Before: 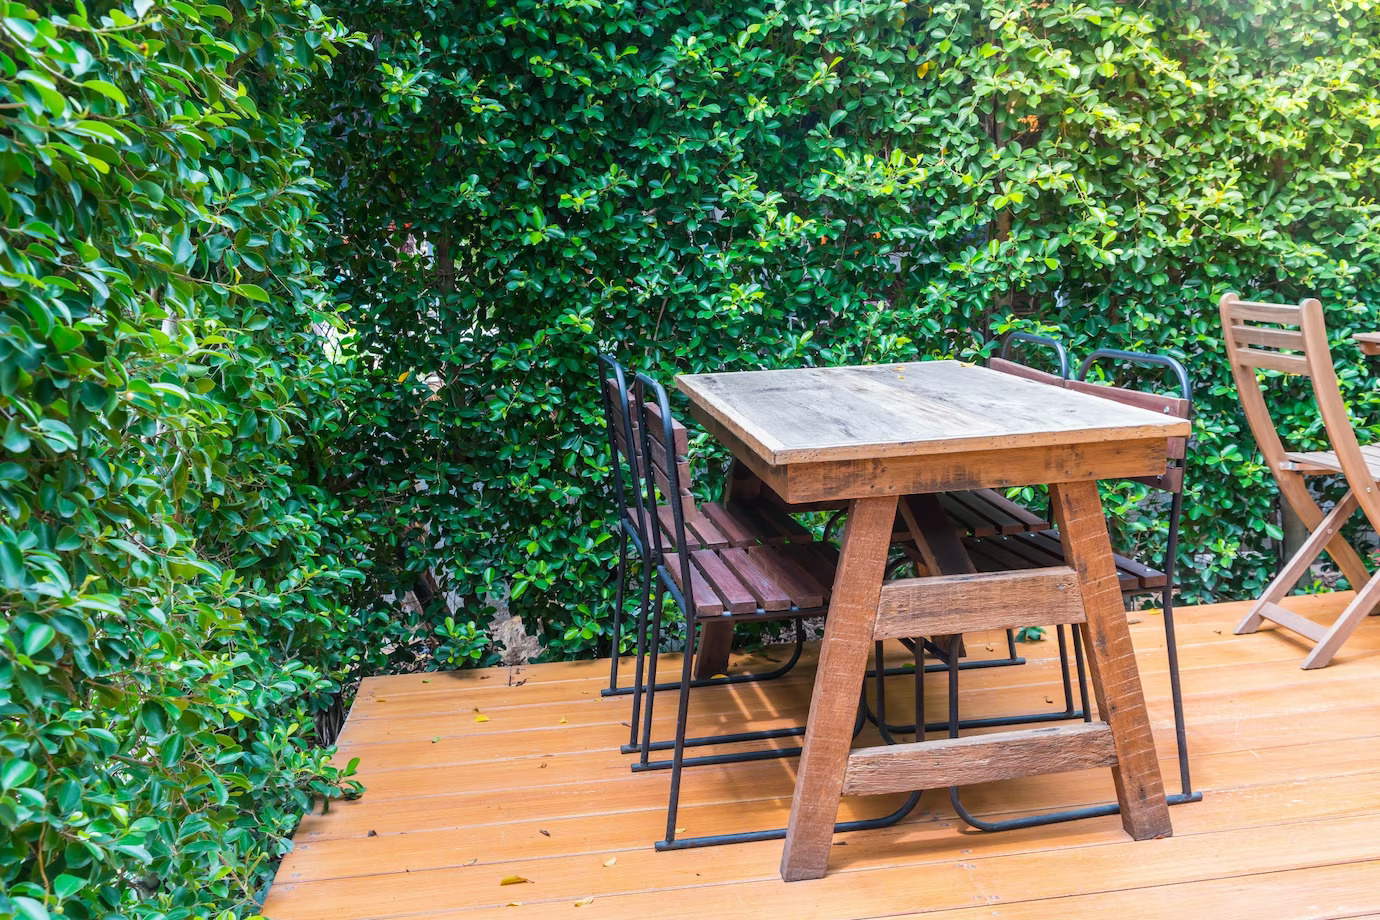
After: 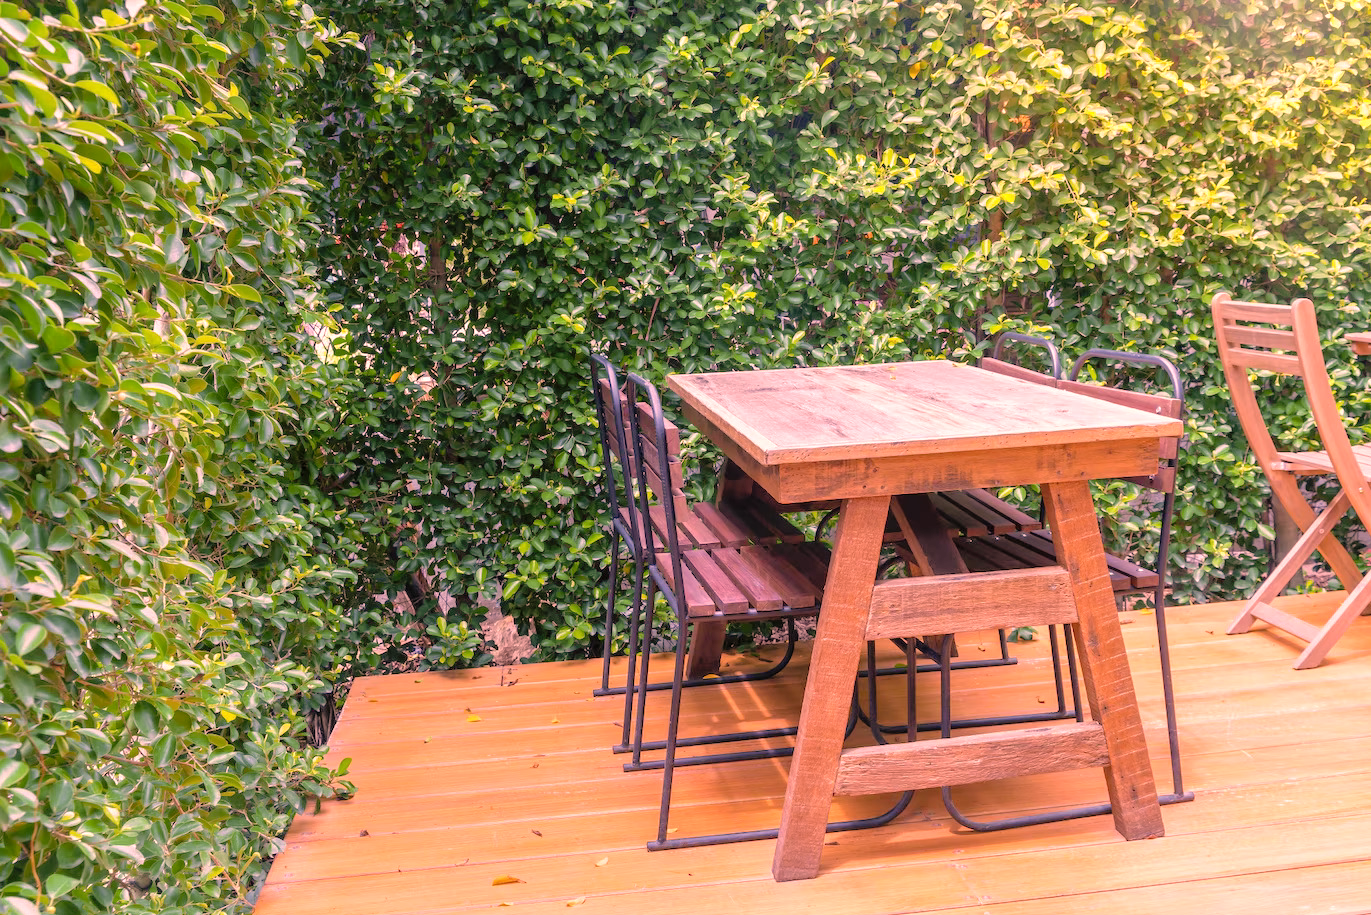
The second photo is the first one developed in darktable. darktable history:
crop and rotate: left 0.614%, top 0.179%, bottom 0.309%
white balance: red 1.066, blue 1.119
tone curve: curves: ch0 [(0, 0) (0.004, 0.008) (0.077, 0.156) (0.169, 0.29) (0.774, 0.774) (1, 1)], color space Lab, linked channels, preserve colors none
color correction: highlights a* 40, highlights b* 40, saturation 0.69
color balance: contrast 10%
